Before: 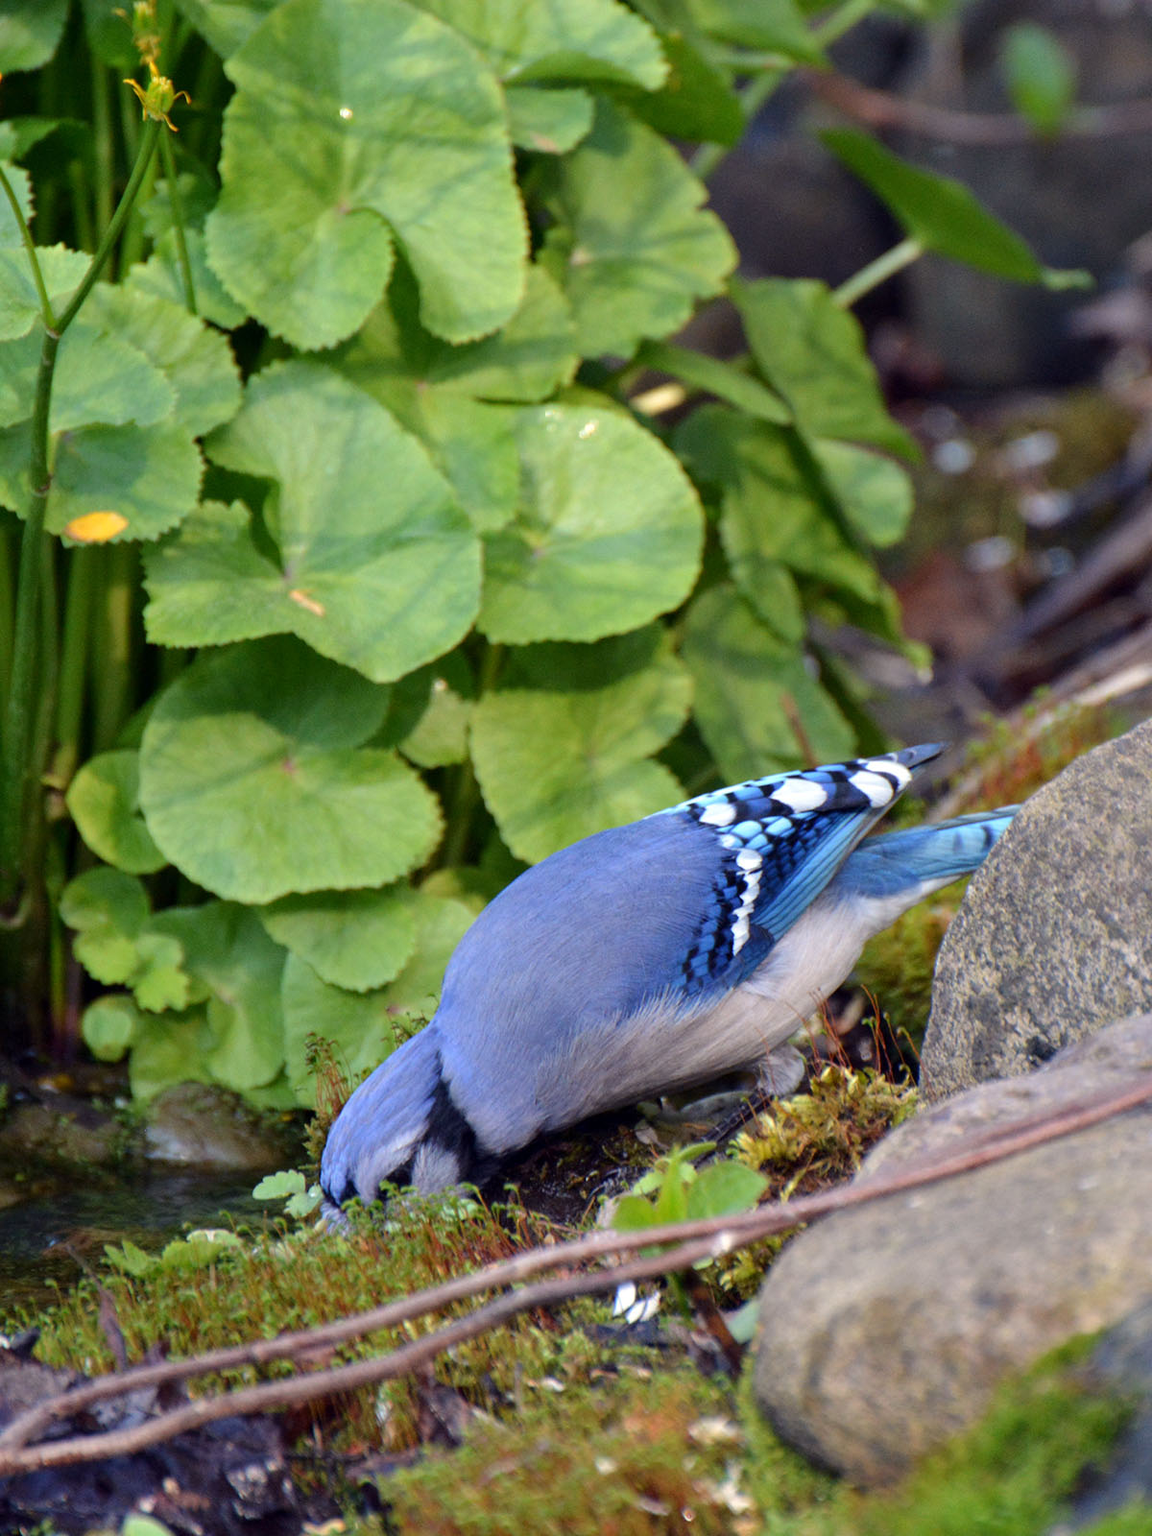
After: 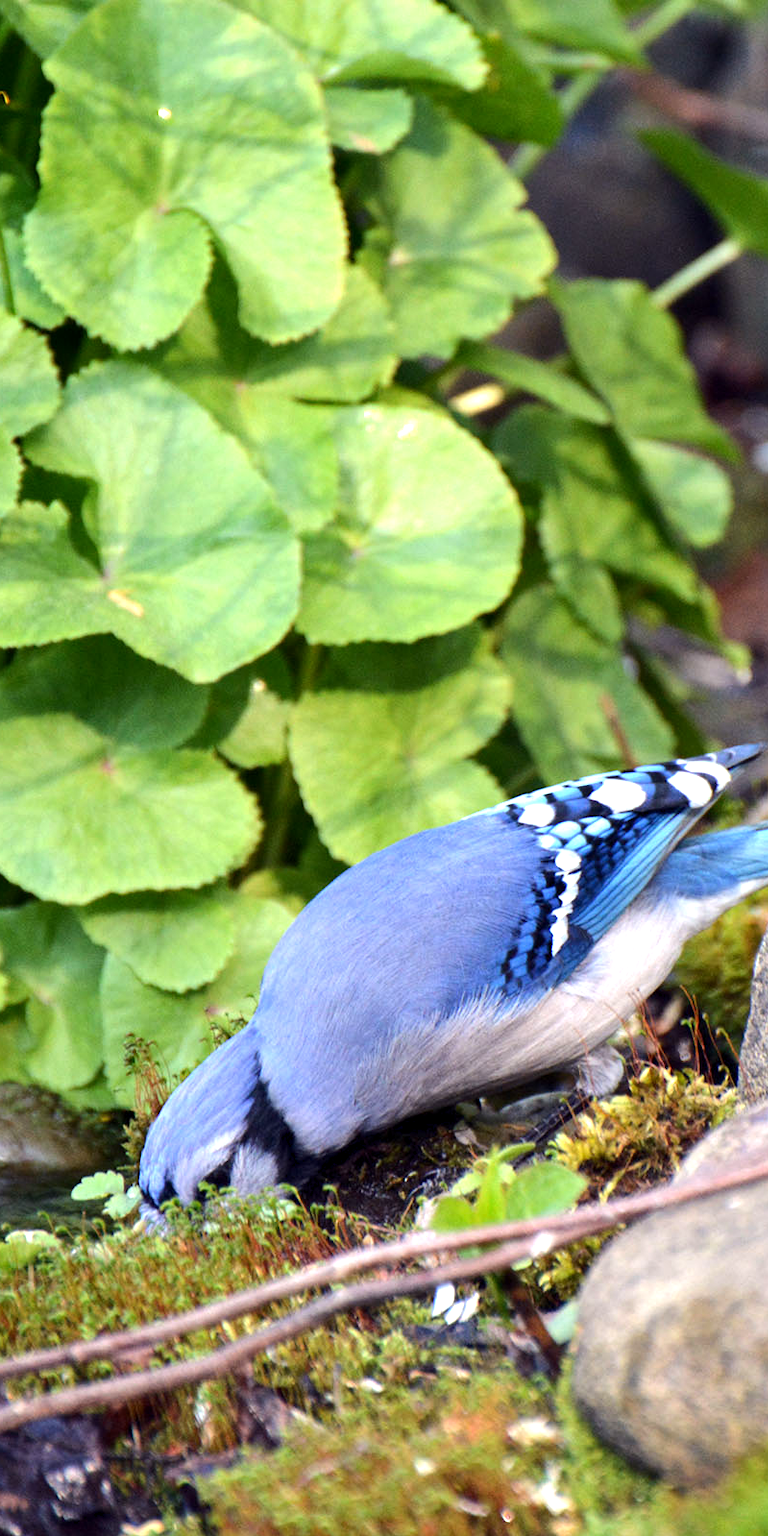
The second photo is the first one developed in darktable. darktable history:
levels: mode automatic, black 0.023%, white 99.97%, levels [0.062, 0.494, 0.925]
crop and rotate: left 15.754%, right 17.579%
exposure: black level correction 0.001, exposure 0.5 EV, compensate exposure bias true, compensate highlight preservation false
tone equalizer: -8 EV -0.417 EV, -7 EV -0.389 EV, -6 EV -0.333 EV, -5 EV -0.222 EV, -3 EV 0.222 EV, -2 EV 0.333 EV, -1 EV 0.389 EV, +0 EV 0.417 EV, edges refinement/feathering 500, mask exposure compensation -1.57 EV, preserve details no
